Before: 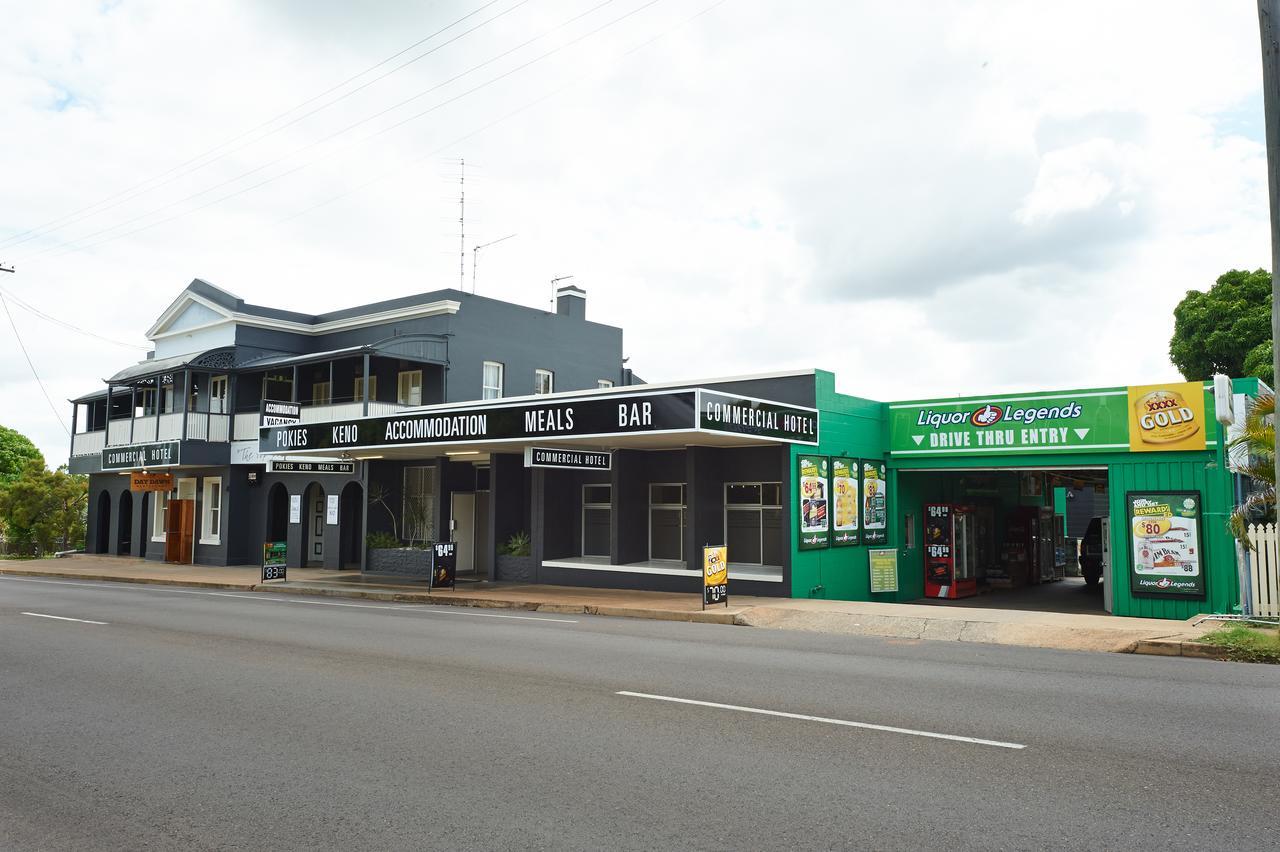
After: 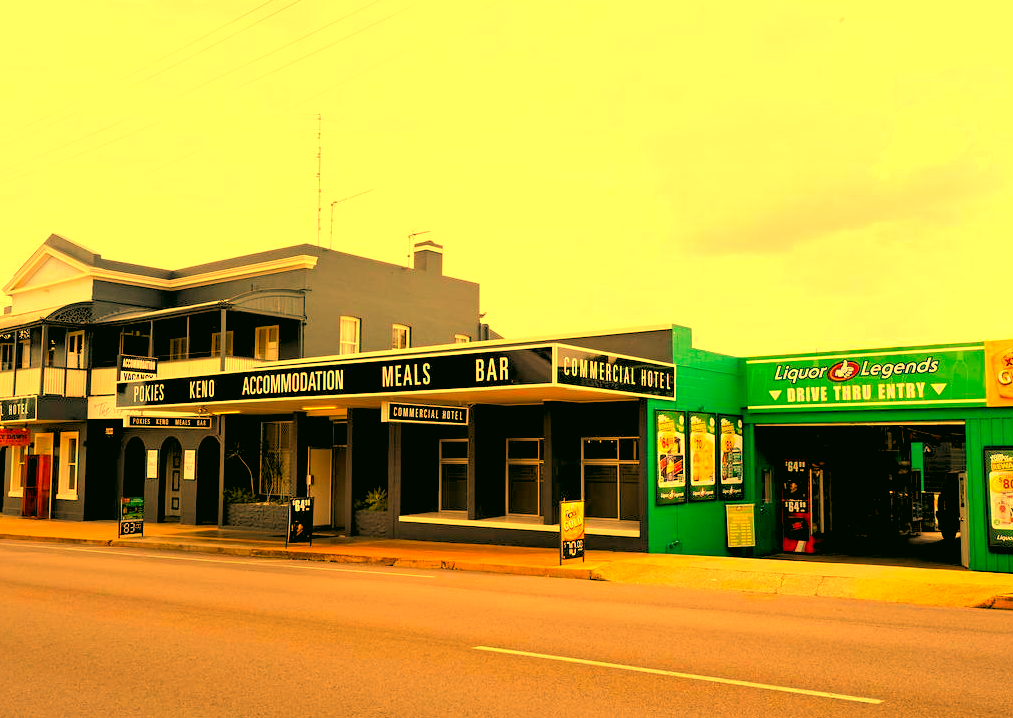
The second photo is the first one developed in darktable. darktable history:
white balance: red 1.467, blue 0.684
crop: left 11.225%, top 5.381%, right 9.565%, bottom 10.314%
rgb levels: levels [[0.029, 0.461, 0.922], [0, 0.5, 1], [0, 0.5, 1]]
color correction: highlights a* -0.482, highlights b* 9.48, shadows a* -9.48, shadows b* 0.803
exposure: exposure 0.207 EV, compensate highlight preservation false
contrast brightness saturation: saturation 0.5
